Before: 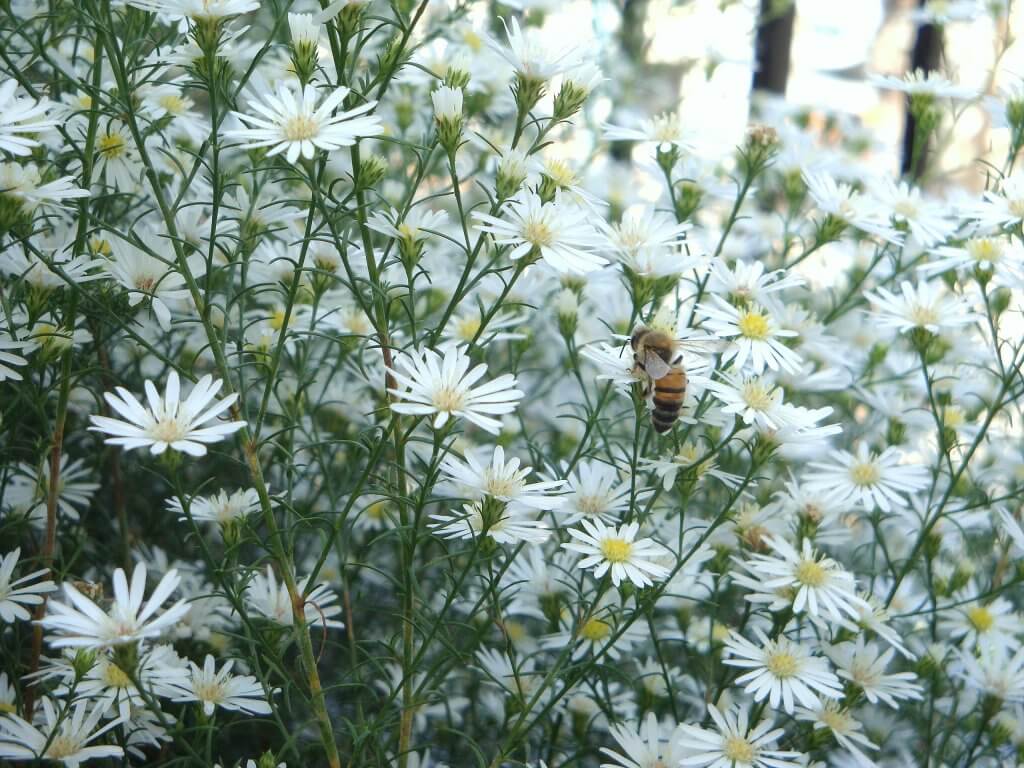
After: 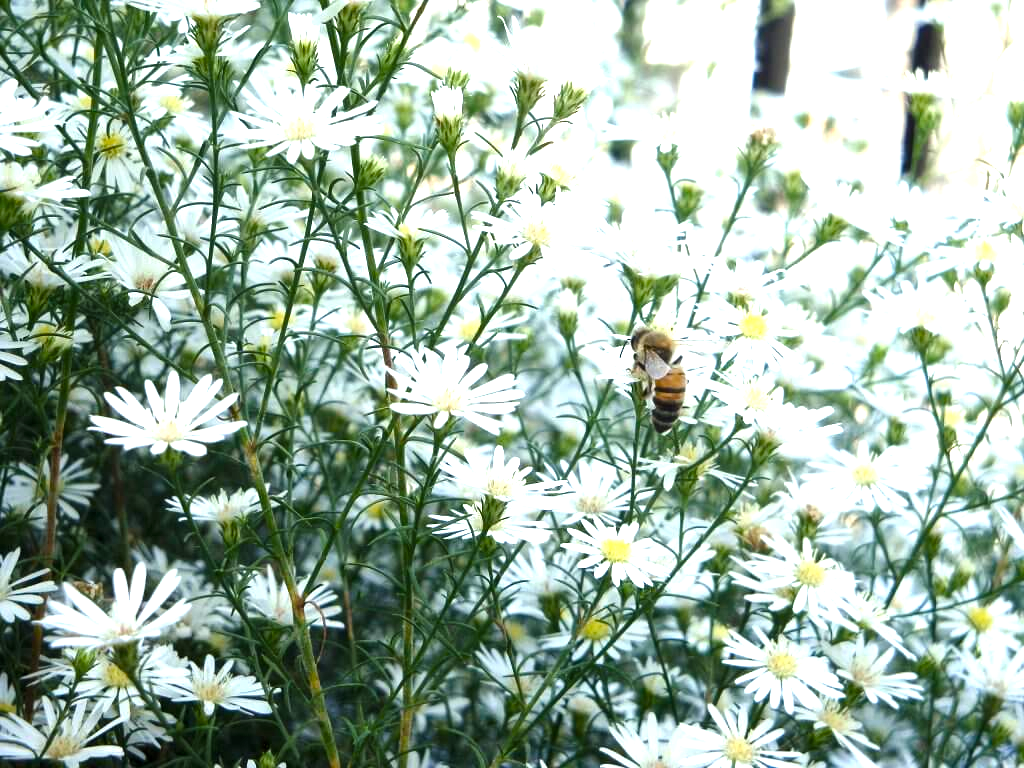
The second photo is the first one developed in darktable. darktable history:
local contrast: mode bilateral grid, contrast 20, coarseness 50, detail 120%, midtone range 0.2
exposure: black level correction 0, exposure 0.5 EV, compensate highlight preservation false
color balance rgb: shadows lift › luminance -20%, power › hue 72.24°, highlights gain › luminance 15%, global offset › hue 171.6°, perceptual saturation grading › global saturation 14.09%, perceptual saturation grading › highlights -25%, perceptual saturation grading › shadows 25%, global vibrance 25%, contrast 10%
levels: levels [0.031, 0.5, 0.969]
